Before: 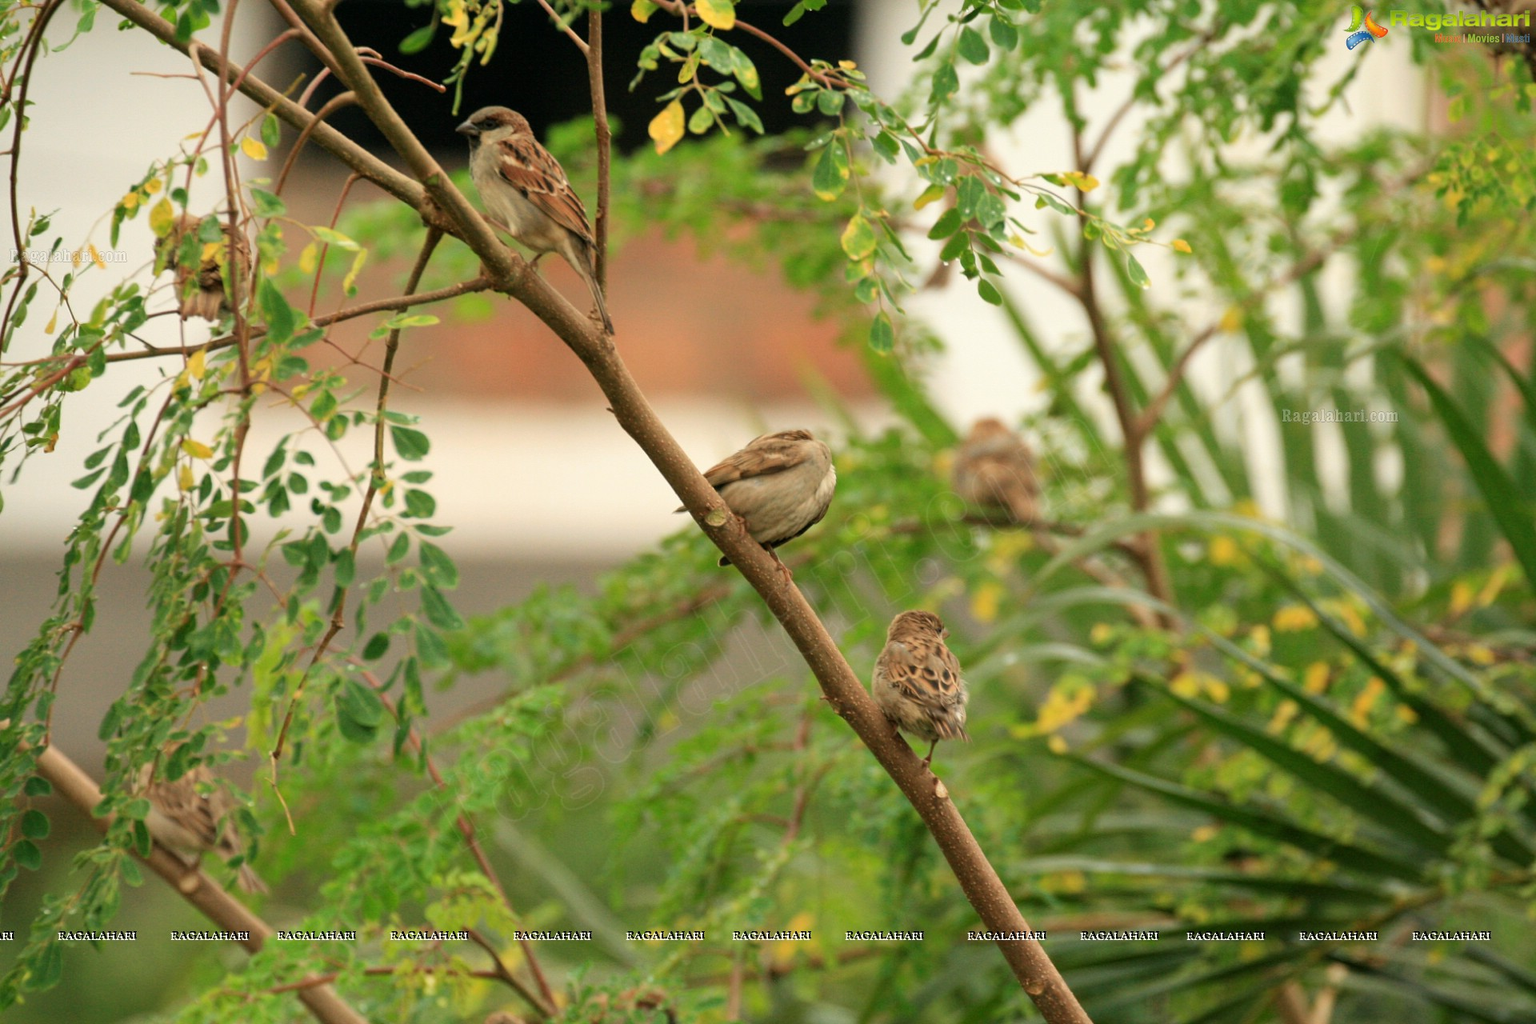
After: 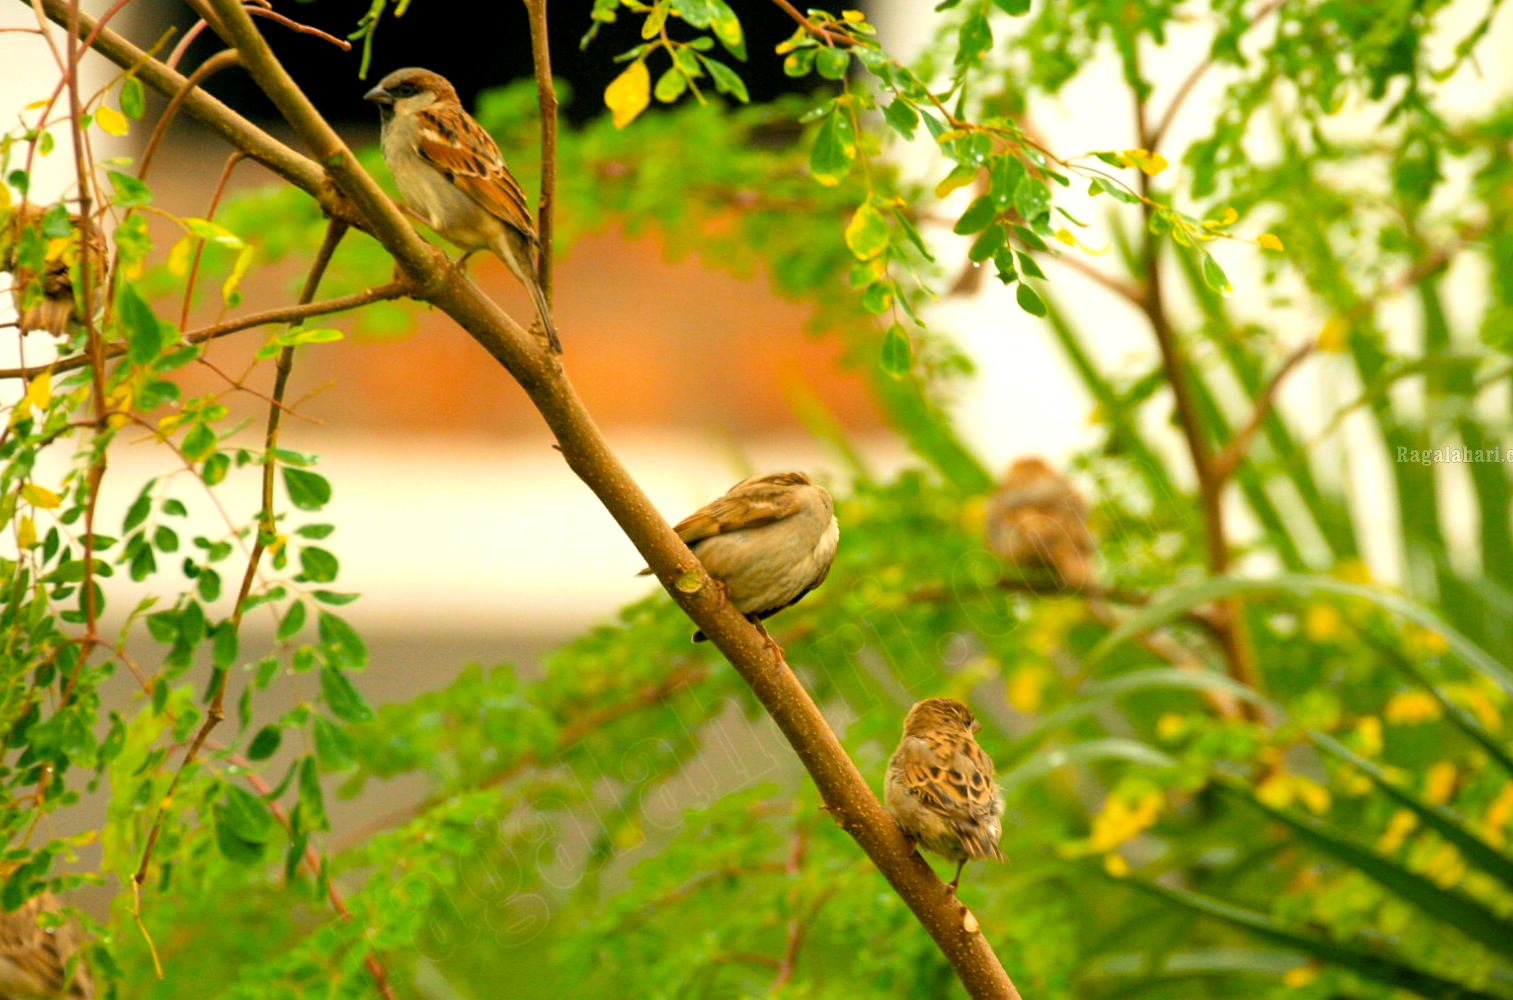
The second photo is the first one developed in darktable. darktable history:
color balance rgb: linear chroma grading › global chroma 15%, perceptual saturation grading › global saturation 30%
velvia: on, module defaults
crop and rotate: left 10.77%, top 5.1%, right 10.41%, bottom 16.76%
exposure: black level correction 0.003, exposure 0.383 EV, compensate highlight preservation false
